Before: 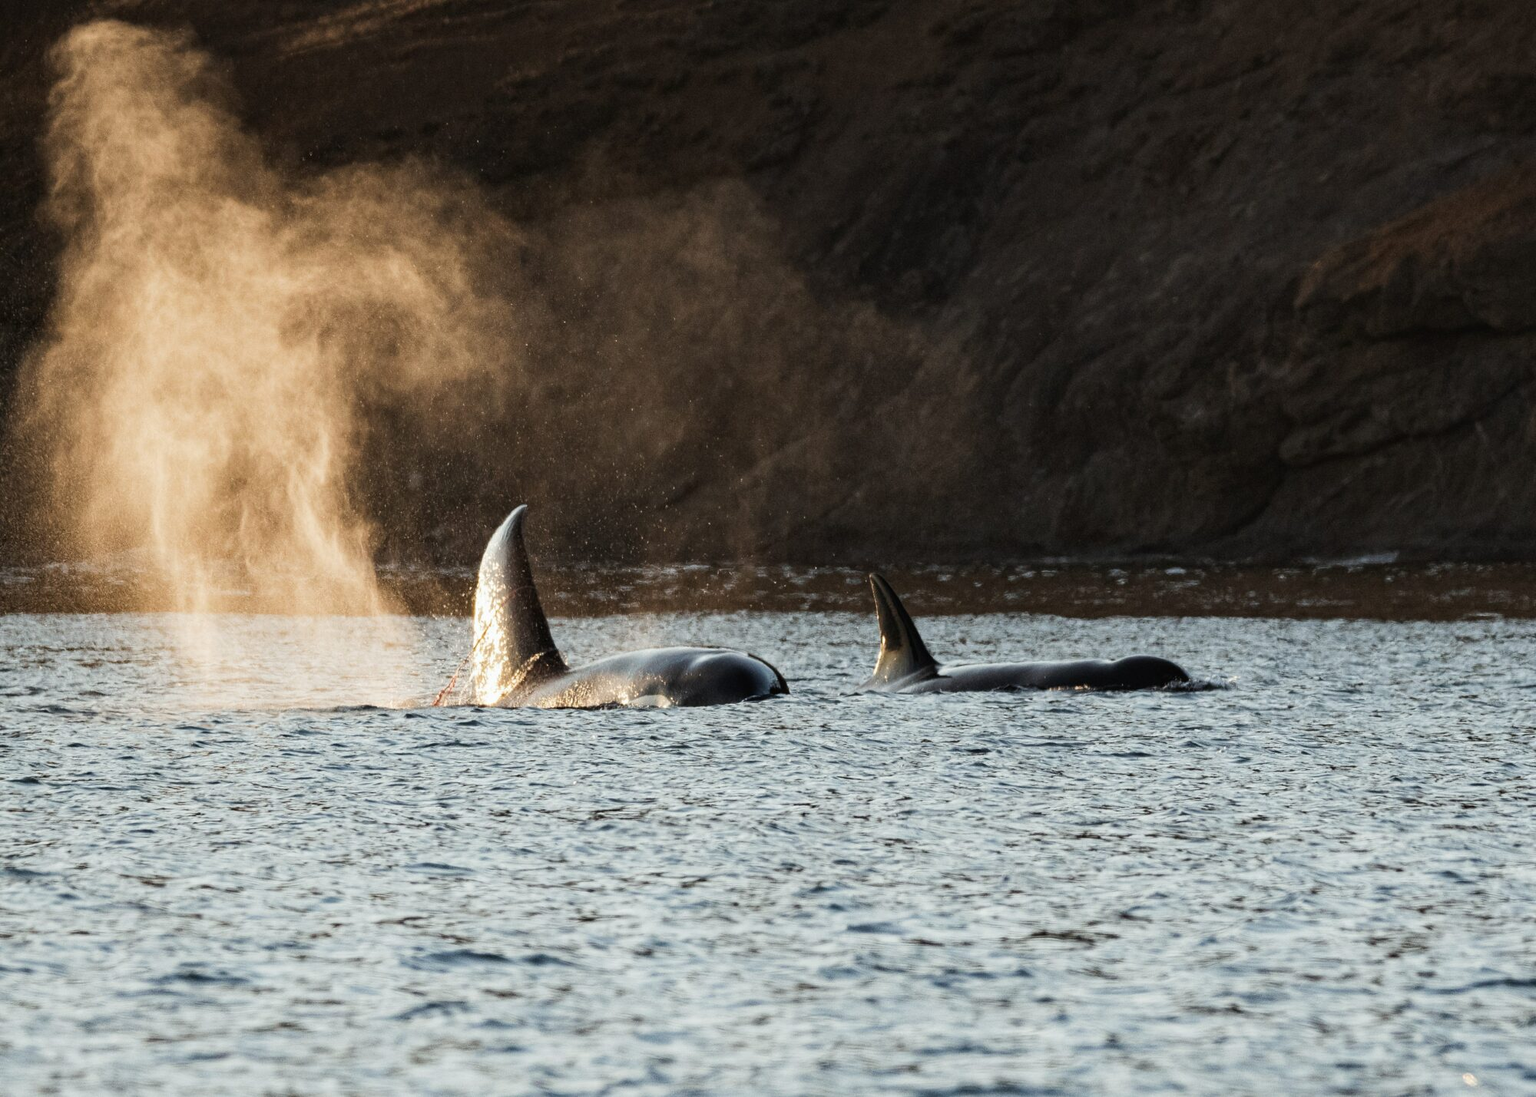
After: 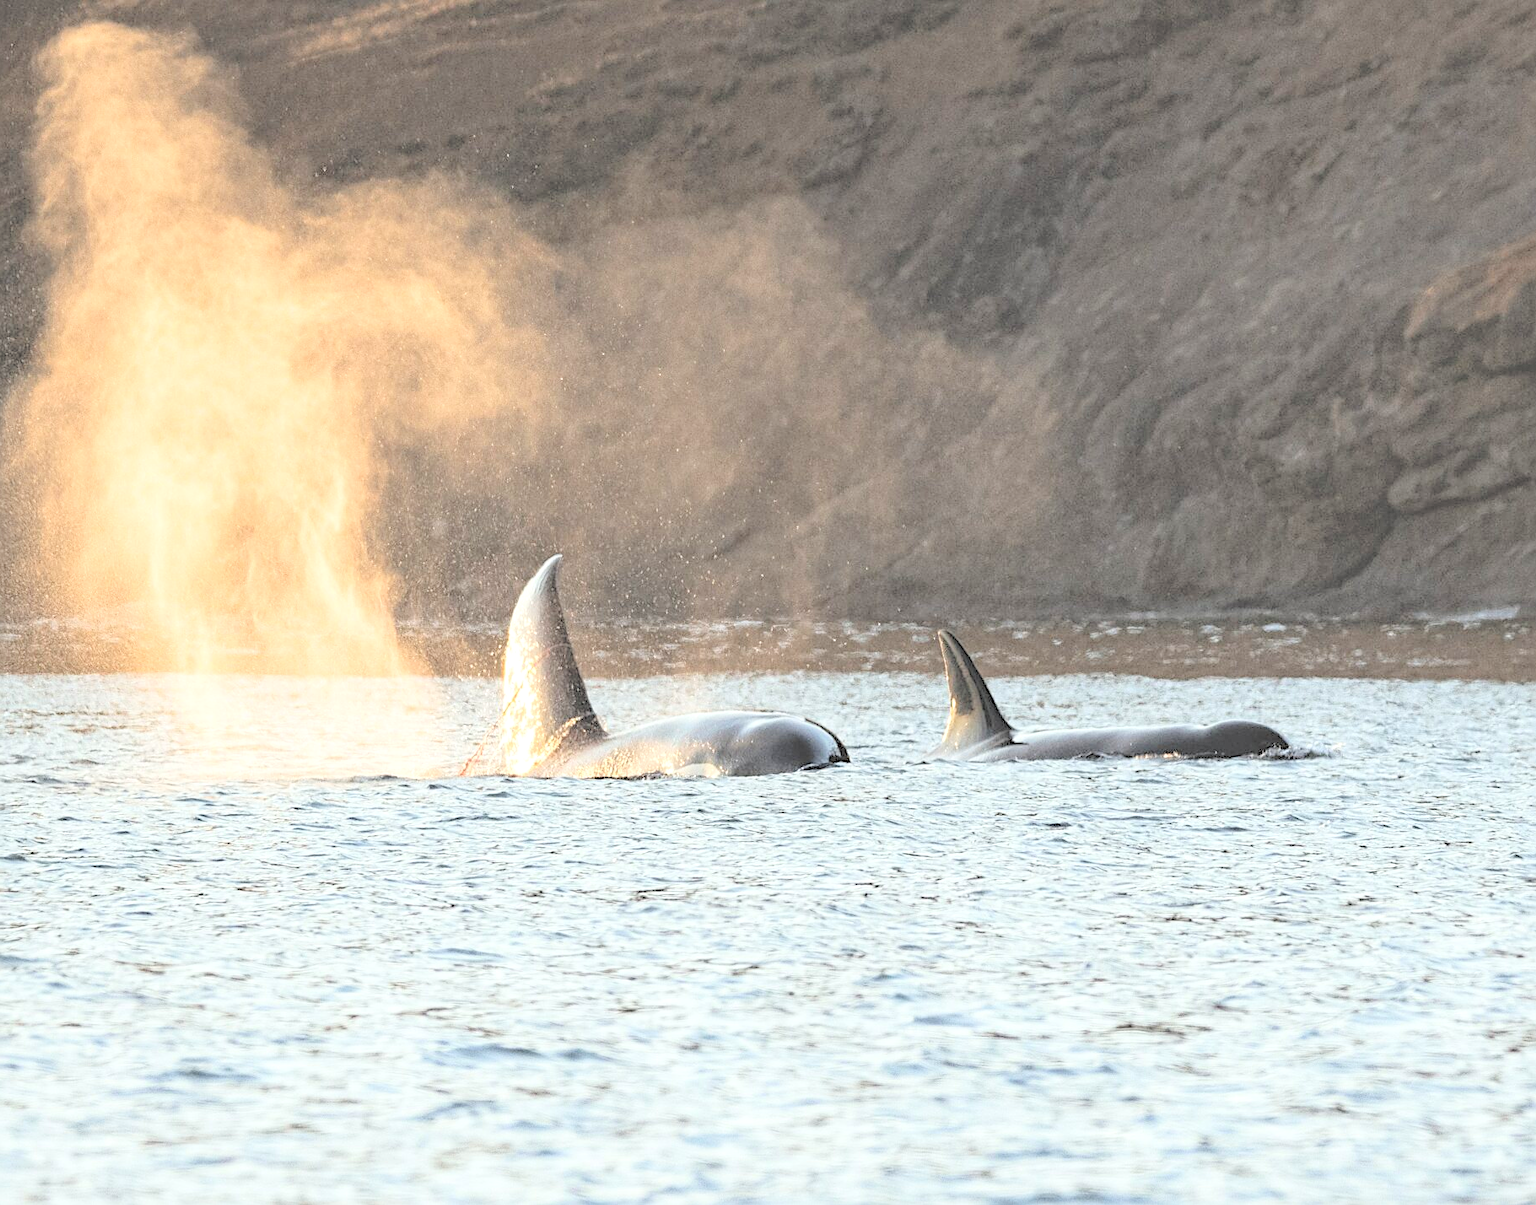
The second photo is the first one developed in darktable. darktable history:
exposure: exposure 0.488 EV, compensate highlight preservation false
contrast brightness saturation: brightness 0.981
sharpen: on, module defaults
crop and rotate: left 1.019%, right 7.913%
